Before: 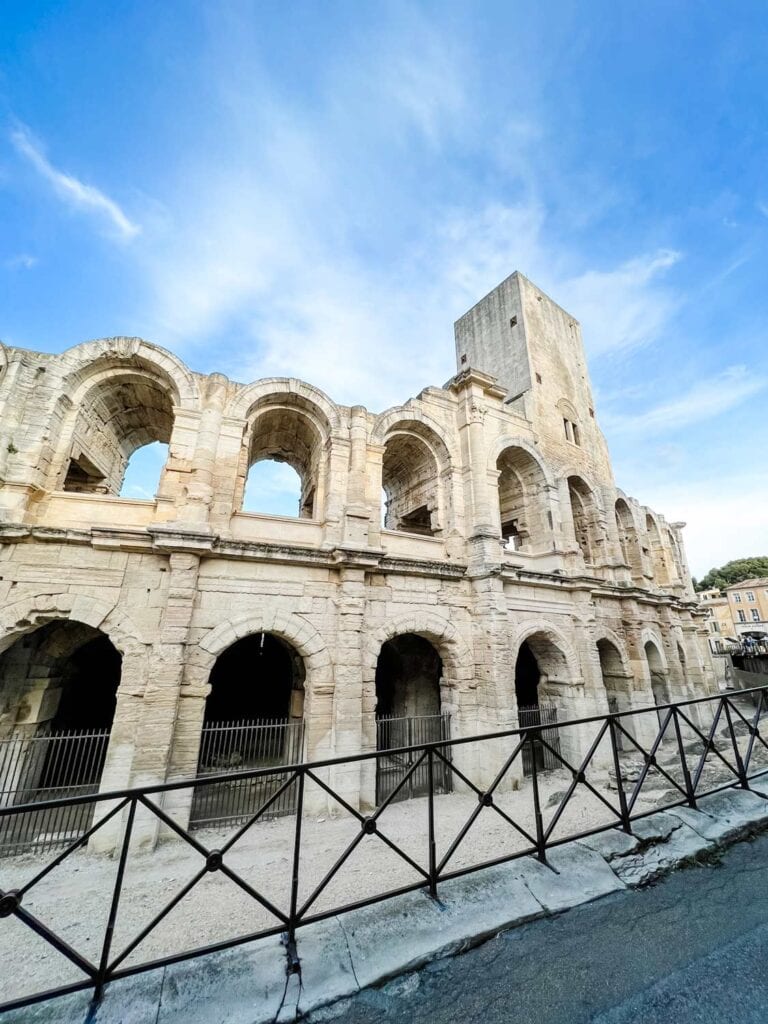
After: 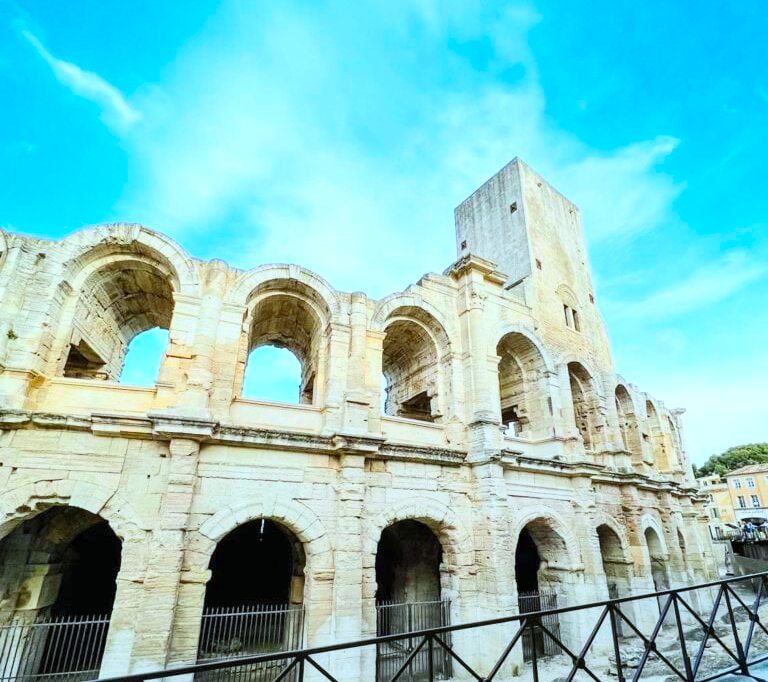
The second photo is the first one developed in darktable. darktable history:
contrast brightness saturation: contrast 0.2, brightness 0.2, saturation 0.8
white balance: red 0.925, blue 1.046
crop: top 11.166%, bottom 22.168%
